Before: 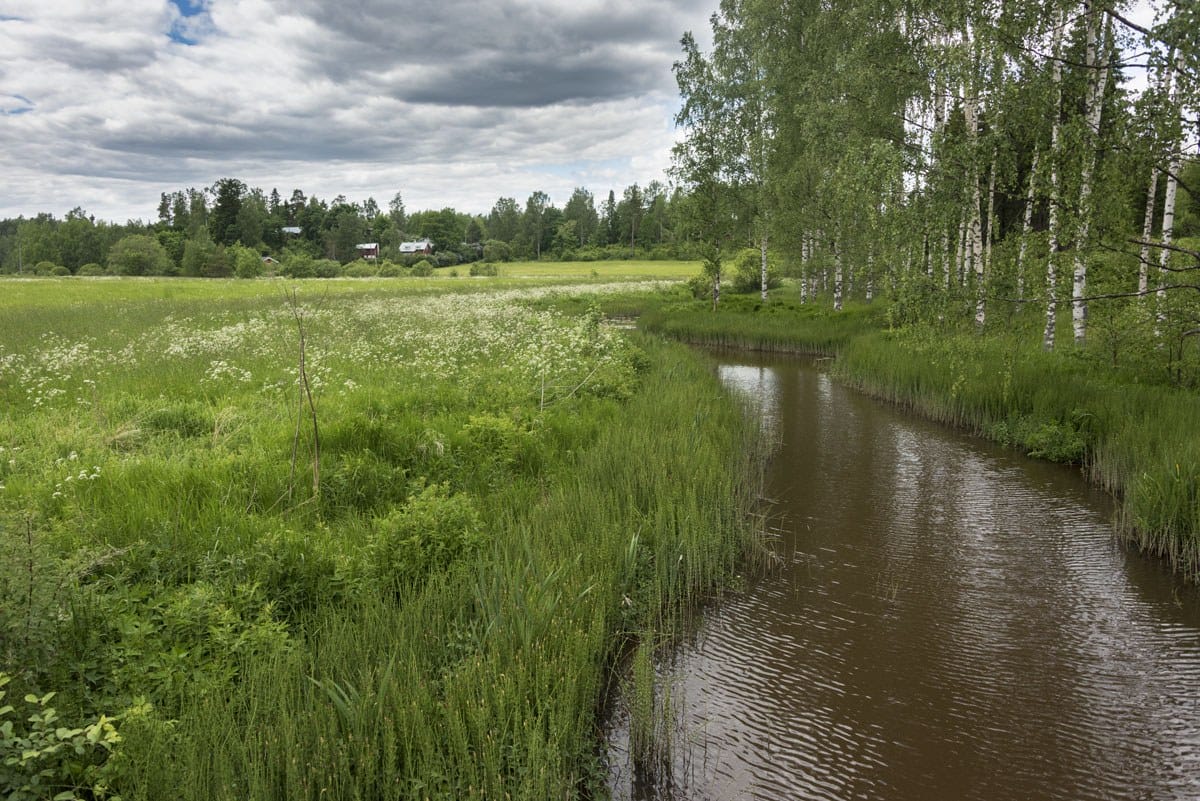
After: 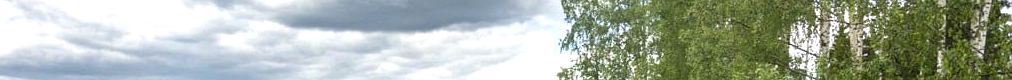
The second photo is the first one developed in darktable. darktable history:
crop and rotate: left 9.644%, top 9.491%, right 6.021%, bottom 80.509%
color balance rgb: linear chroma grading › global chroma 6.48%, perceptual saturation grading › global saturation 12.96%, global vibrance 6.02%
exposure: exposure 0.6 EV, compensate highlight preservation false
